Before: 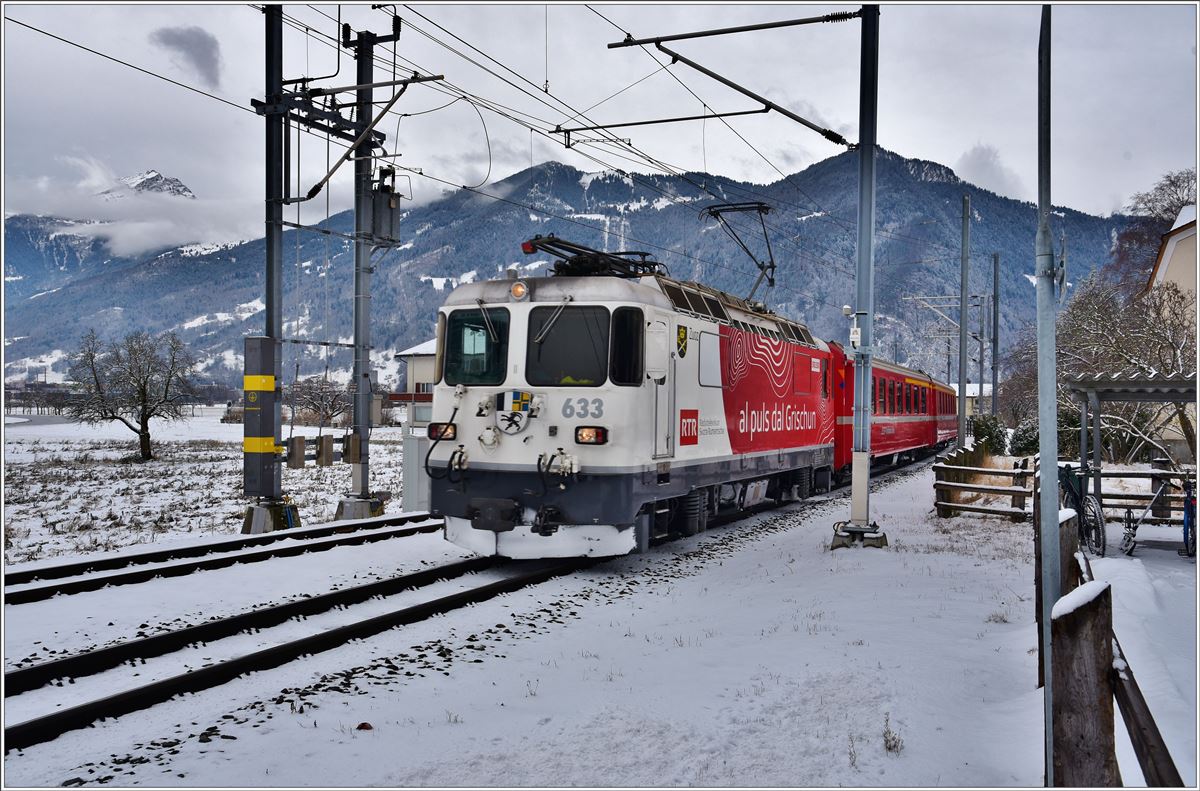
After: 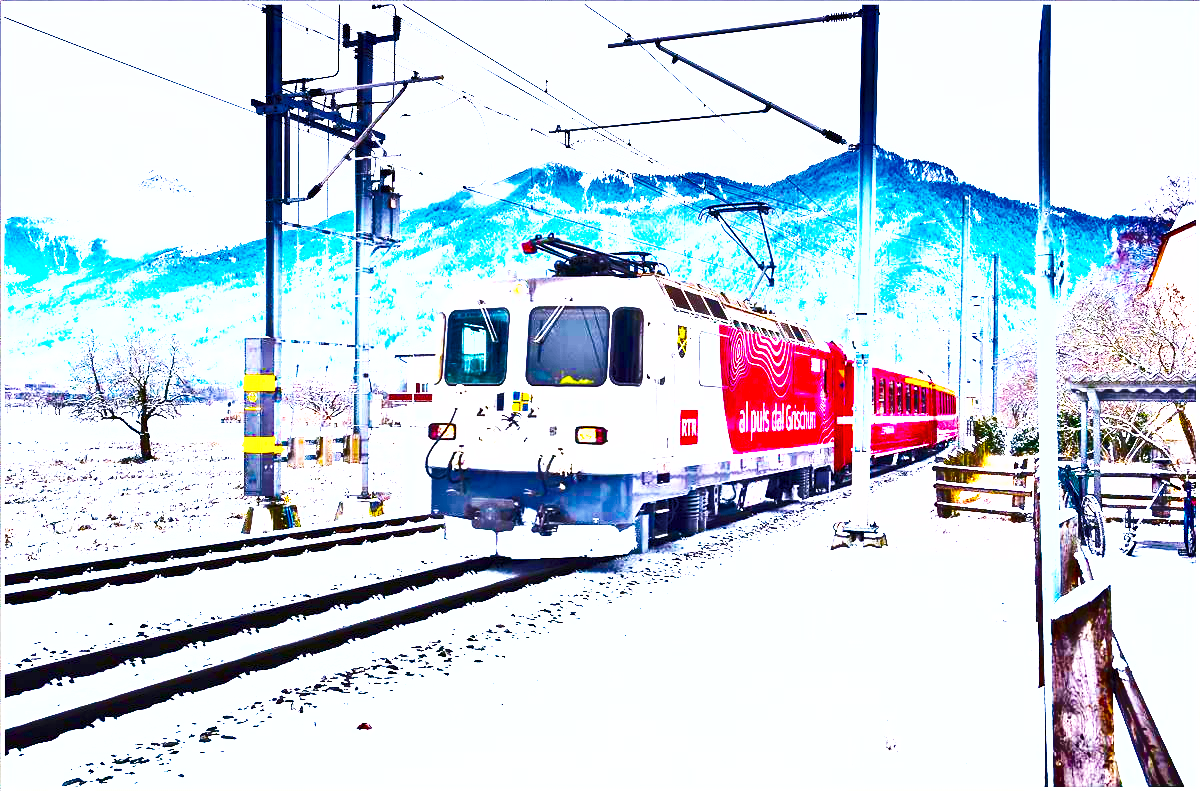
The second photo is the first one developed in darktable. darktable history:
shadows and highlights: low approximation 0.01, soften with gaussian
graduated density: hue 238.83°, saturation 50%
base curve: curves: ch0 [(0, 0) (0.005, 0.002) (0.15, 0.3) (0.4, 0.7) (0.75, 0.95) (1, 1)], preserve colors none
color balance rgb: linear chroma grading › global chroma 20%, perceptual saturation grading › global saturation 65%, perceptual saturation grading › highlights 60%, perceptual saturation grading › mid-tones 50%, perceptual saturation grading › shadows 50%, perceptual brilliance grading › global brilliance 30%, perceptual brilliance grading › highlights 50%, perceptual brilliance grading › mid-tones 50%, perceptual brilliance grading › shadows -22%, global vibrance 20%
exposure: black level correction 0, exposure 1.9 EV, compensate highlight preservation false
